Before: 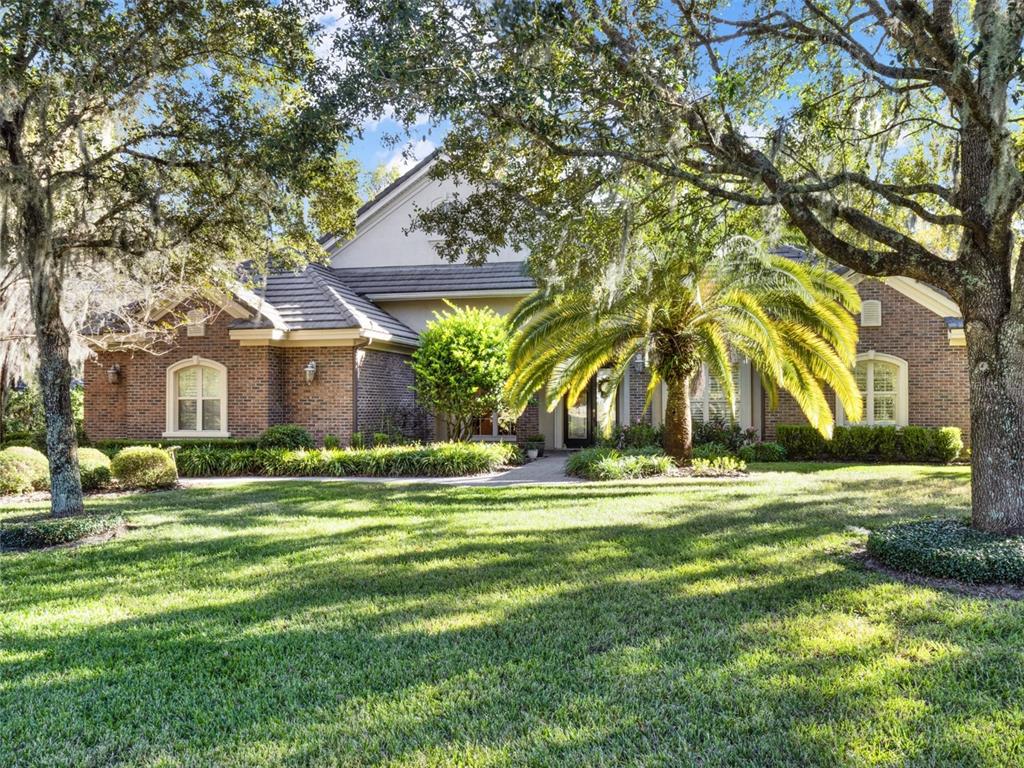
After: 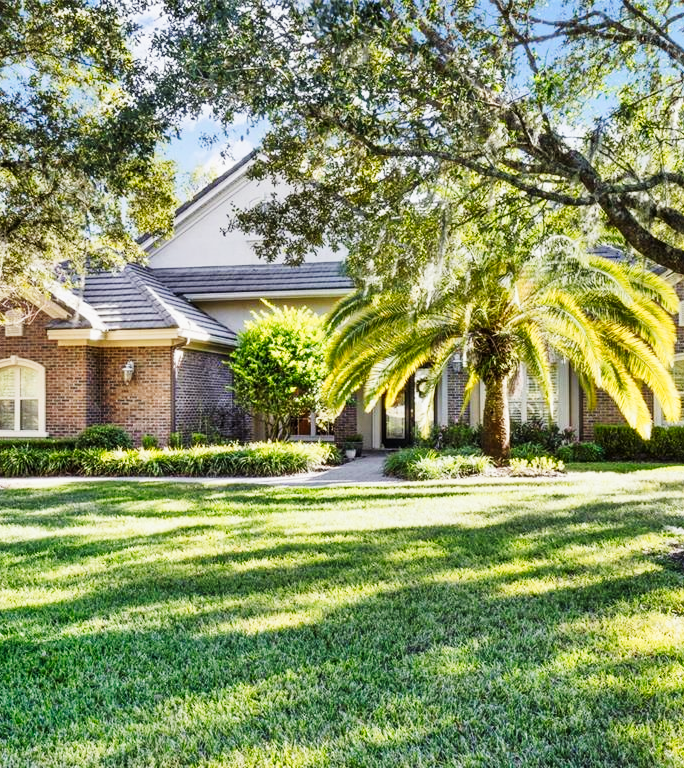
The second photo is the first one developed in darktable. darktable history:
tone curve: curves: ch0 [(0, 0.003) (0.044, 0.025) (0.12, 0.089) (0.197, 0.168) (0.281, 0.273) (0.468, 0.548) (0.583, 0.691) (0.701, 0.815) (0.86, 0.922) (1, 0.982)]; ch1 [(0, 0) (0.232, 0.214) (0.404, 0.376) (0.461, 0.425) (0.493, 0.481) (0.501, 0.5) (0.517, 0.524) (0.55, 0.585) (0.598, 0.651) (0.671, 0.735) (0.796, 0.85) (1, 1)]; ch2 [(0, 0) (0.249, 0.216) (0.357, 0.317) (0.448, 0.432) (0.478, 0.492) (0.498, 0.499) (0.517, 0.527) (0.537, 0.564) (0.569, 0.617) (0.61, 0.659) (0.706, 0.75) (0.808, 0.809) (0.991, 0.968)], preserve colors none
crop and rotate: left 17.794%, right 15.407%
